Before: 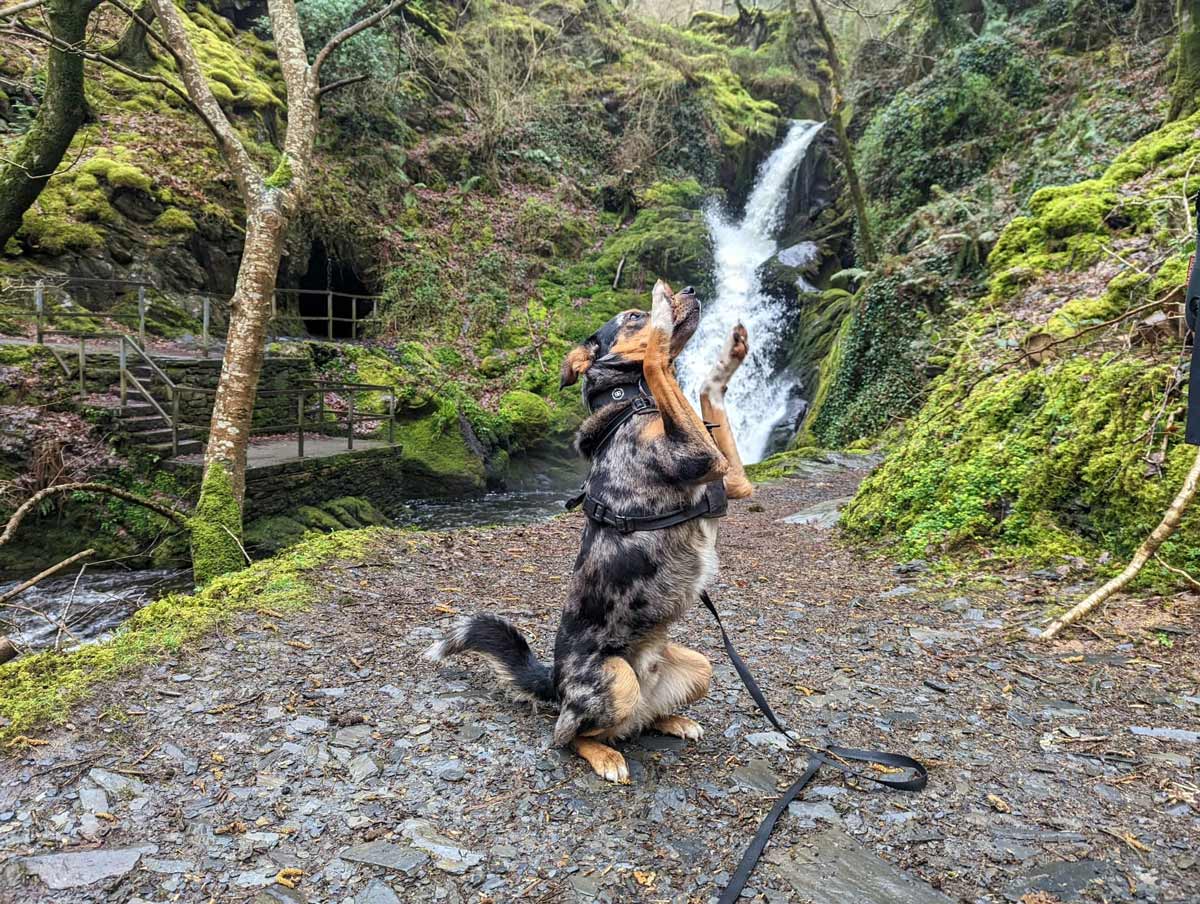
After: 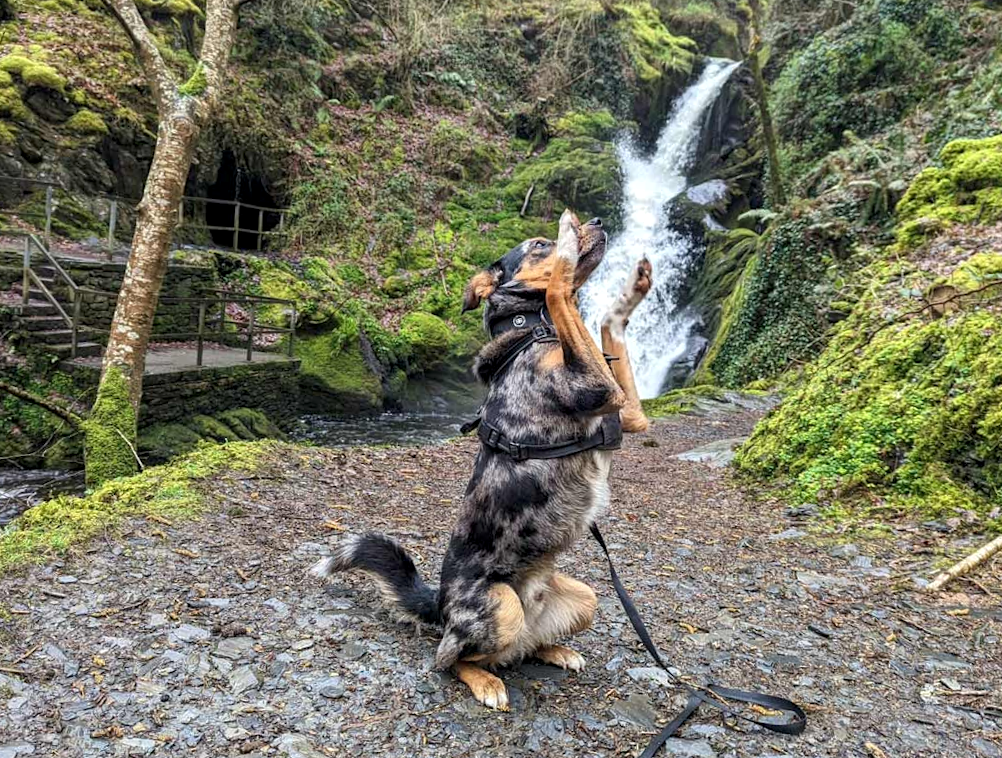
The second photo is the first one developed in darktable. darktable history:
crop and rotate: angle -3.29°, left 5.426%, top 5.174%, right 4.753%, bottom 4.617%
local contrast: highlights 104%, shadows 102%, detail 119%, midtone range 0.2
